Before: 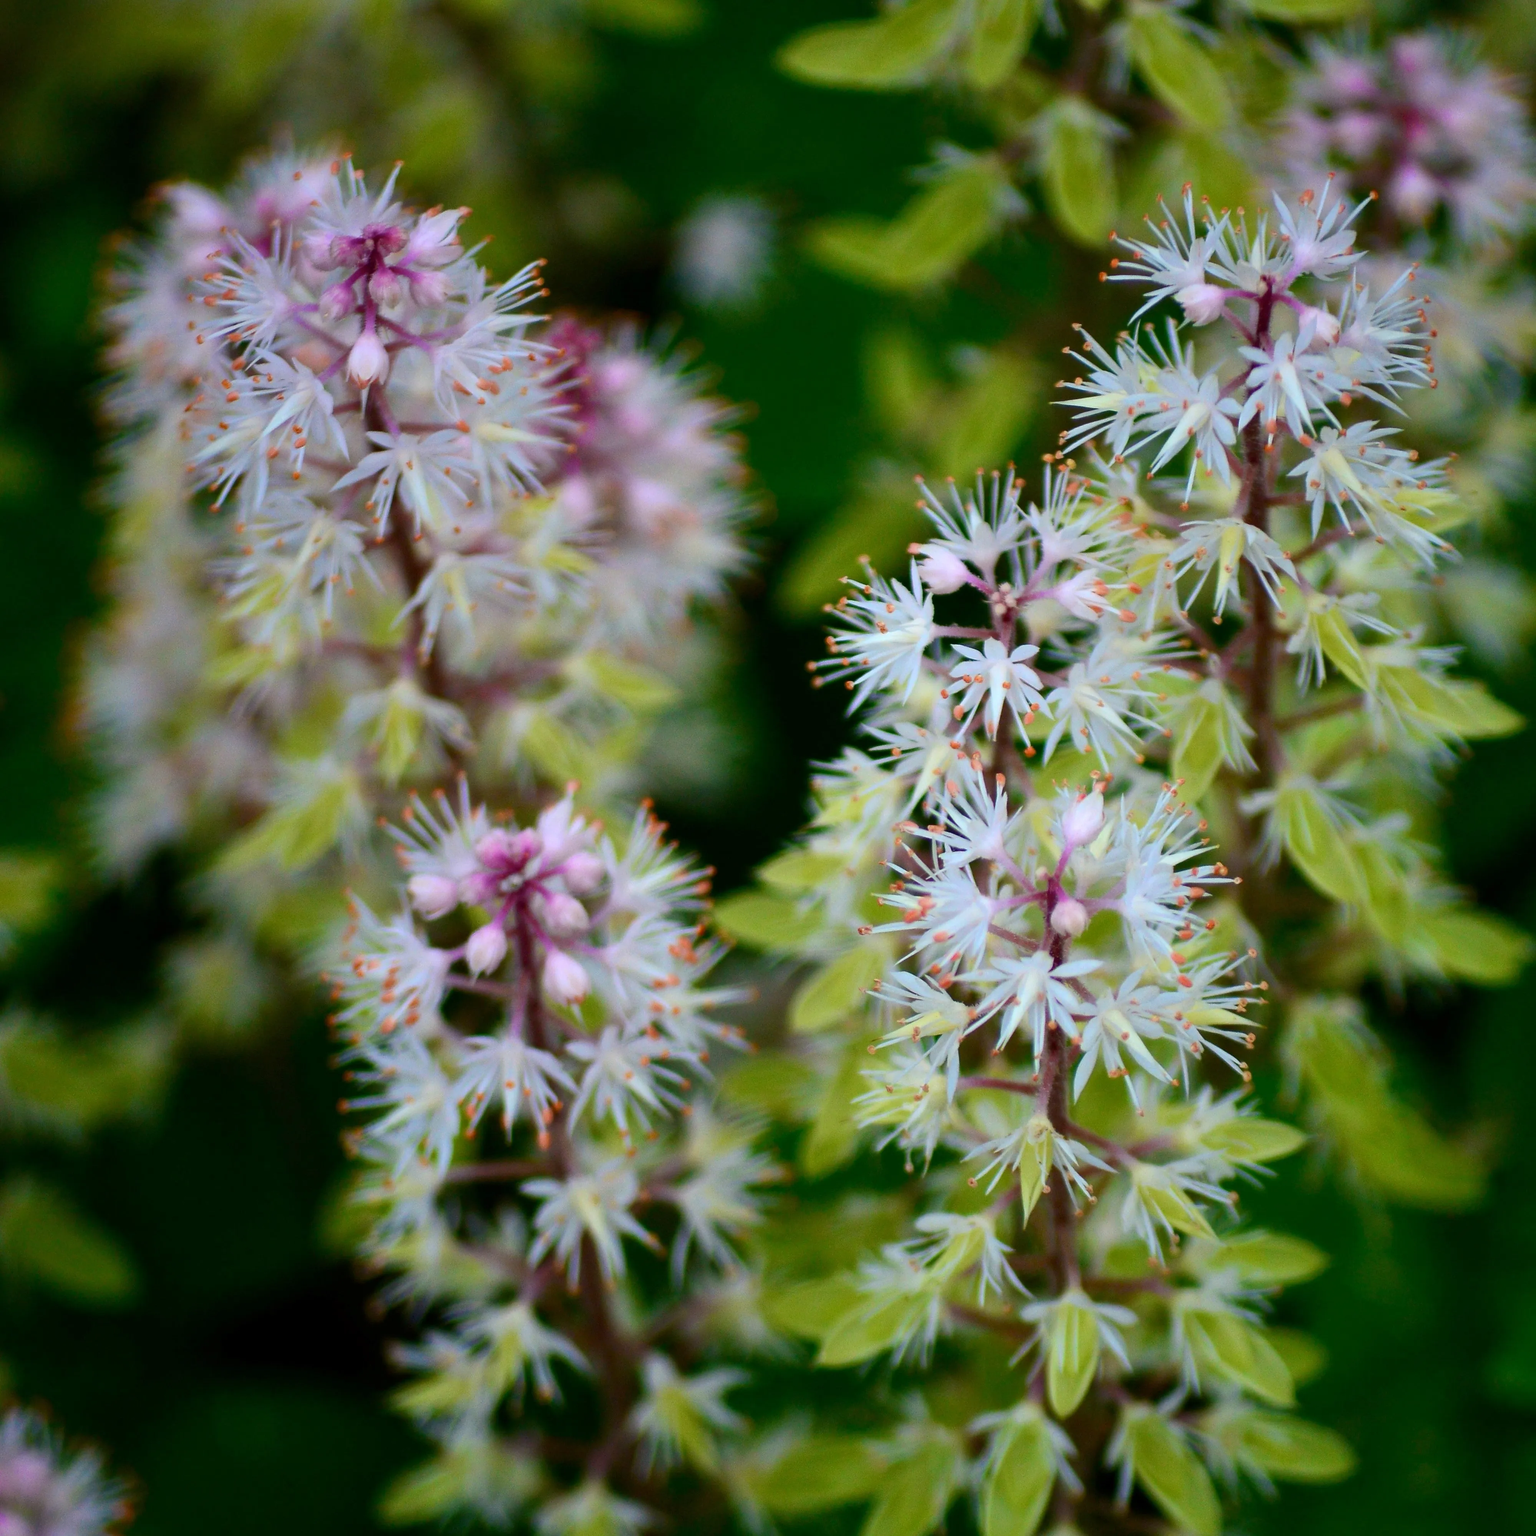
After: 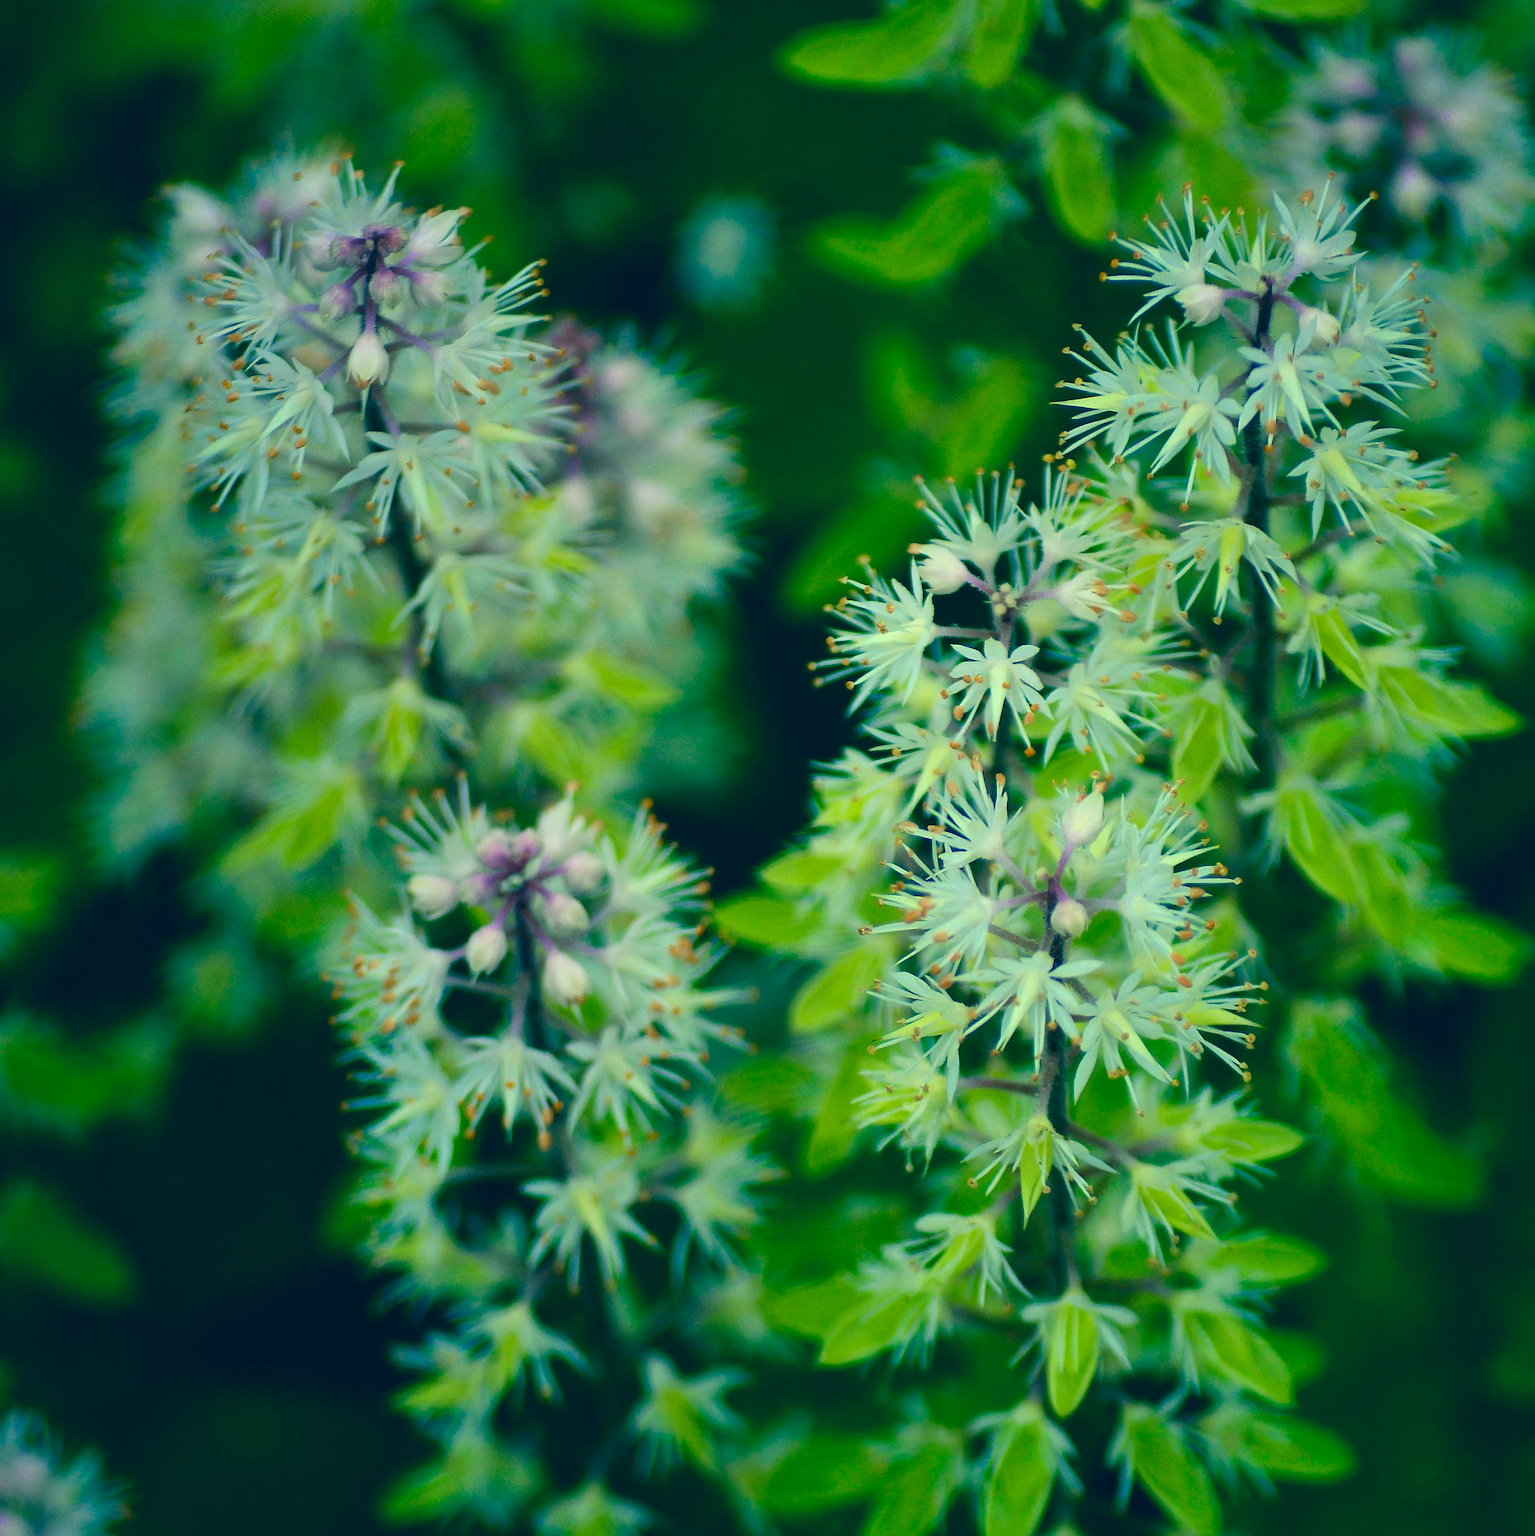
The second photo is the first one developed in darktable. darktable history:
sharpen: on, module defaults
exposure: compensate highlight preservation false
color correction: highlights a* -15.22, highlights b* 39.8, shadows a* -39.2, shadows b* -26
